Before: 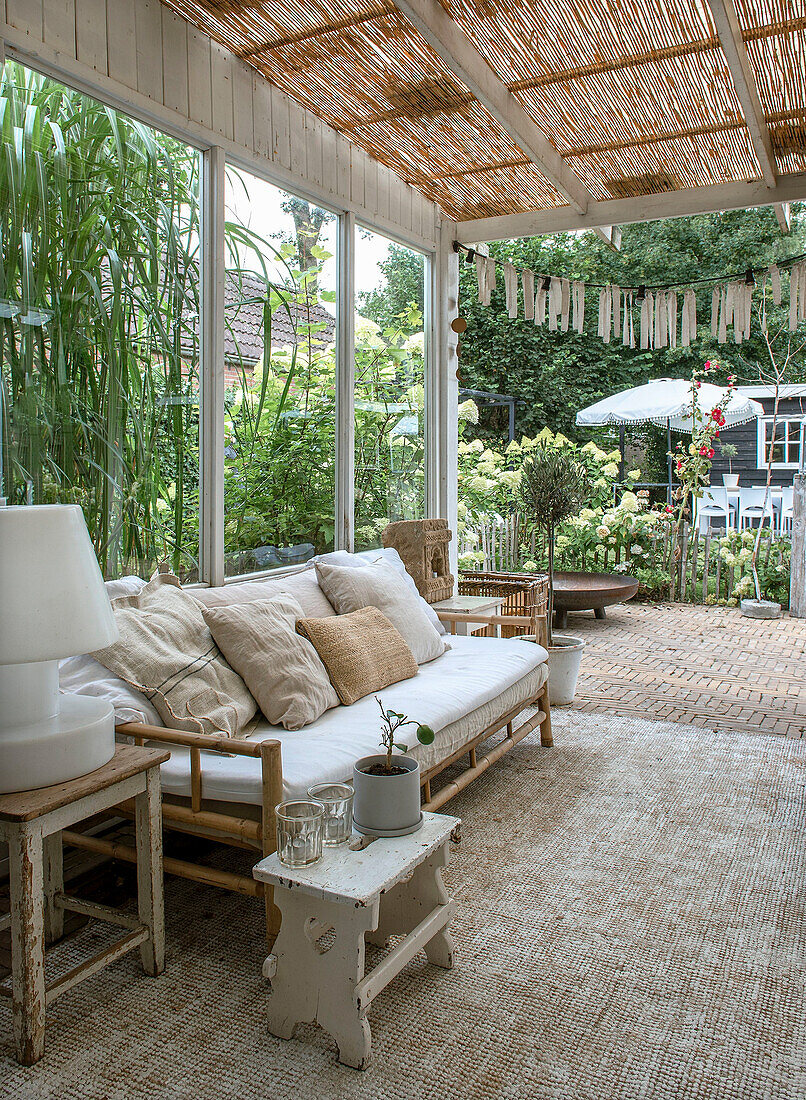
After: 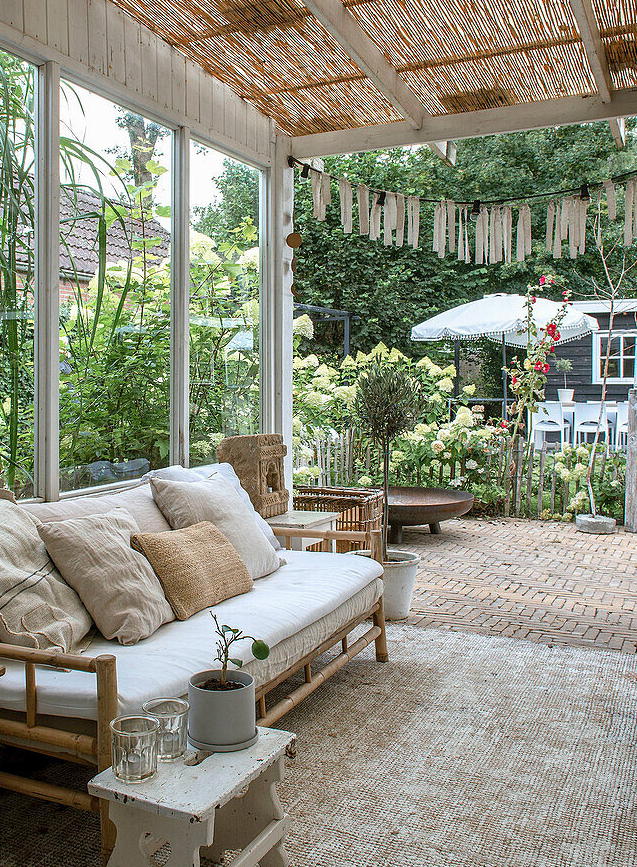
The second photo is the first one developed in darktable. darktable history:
crop and rotate: left 20.567%, top 7.774%, right 0.318%, bottom 13.38%
